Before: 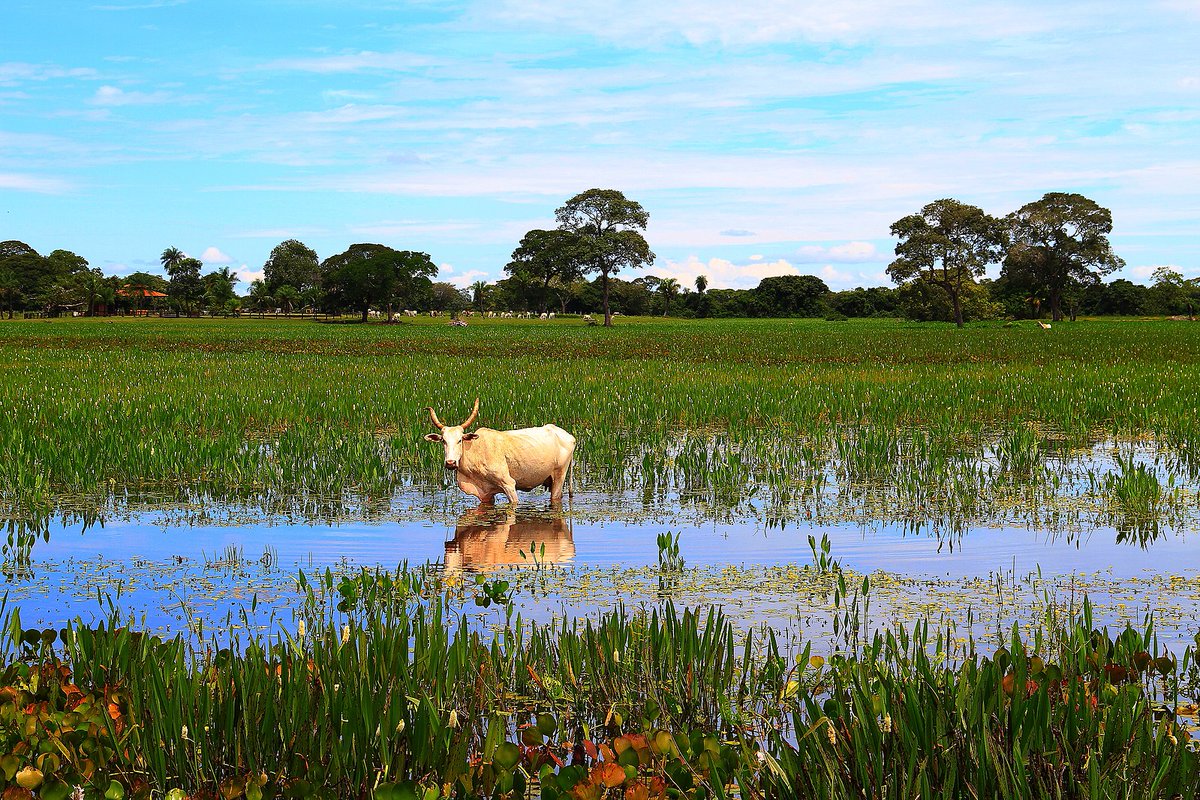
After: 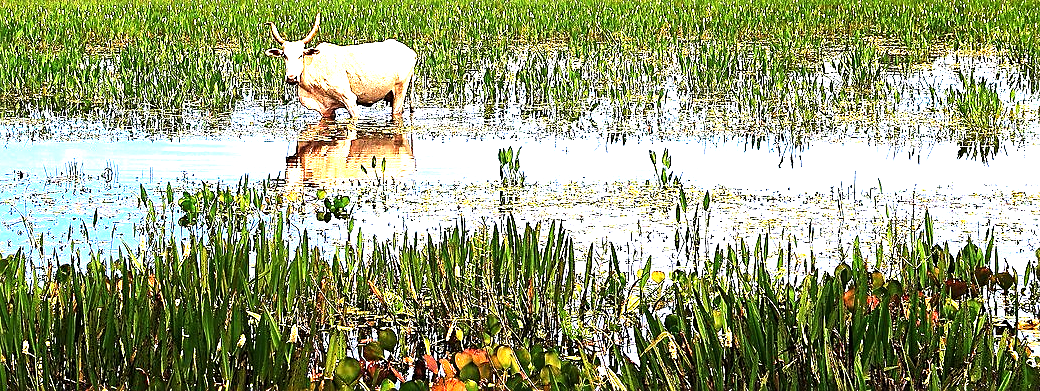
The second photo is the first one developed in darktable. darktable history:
exposure: black level correction 0, exposure 1.2 EV, compensate exposure bias true, compensate highlight preservation false
sharpen: on, module defaults
crop and rotate: left 13.306%, top 48.129%, bottom 2.928%
tone equalizer: -8 EV -1.08 EV, -7 EV -1.01 EV, -6 EV -0.867 EV, -5 EV -0.578 EV, -3 EV 0.578 EV, -2 EV 0.867 EV, -1 EV 1.01 EV, +0 EV 1.08 EV, edges refinement/feathering 500, mask exposure compensation -1.57 EV, preserve details no
